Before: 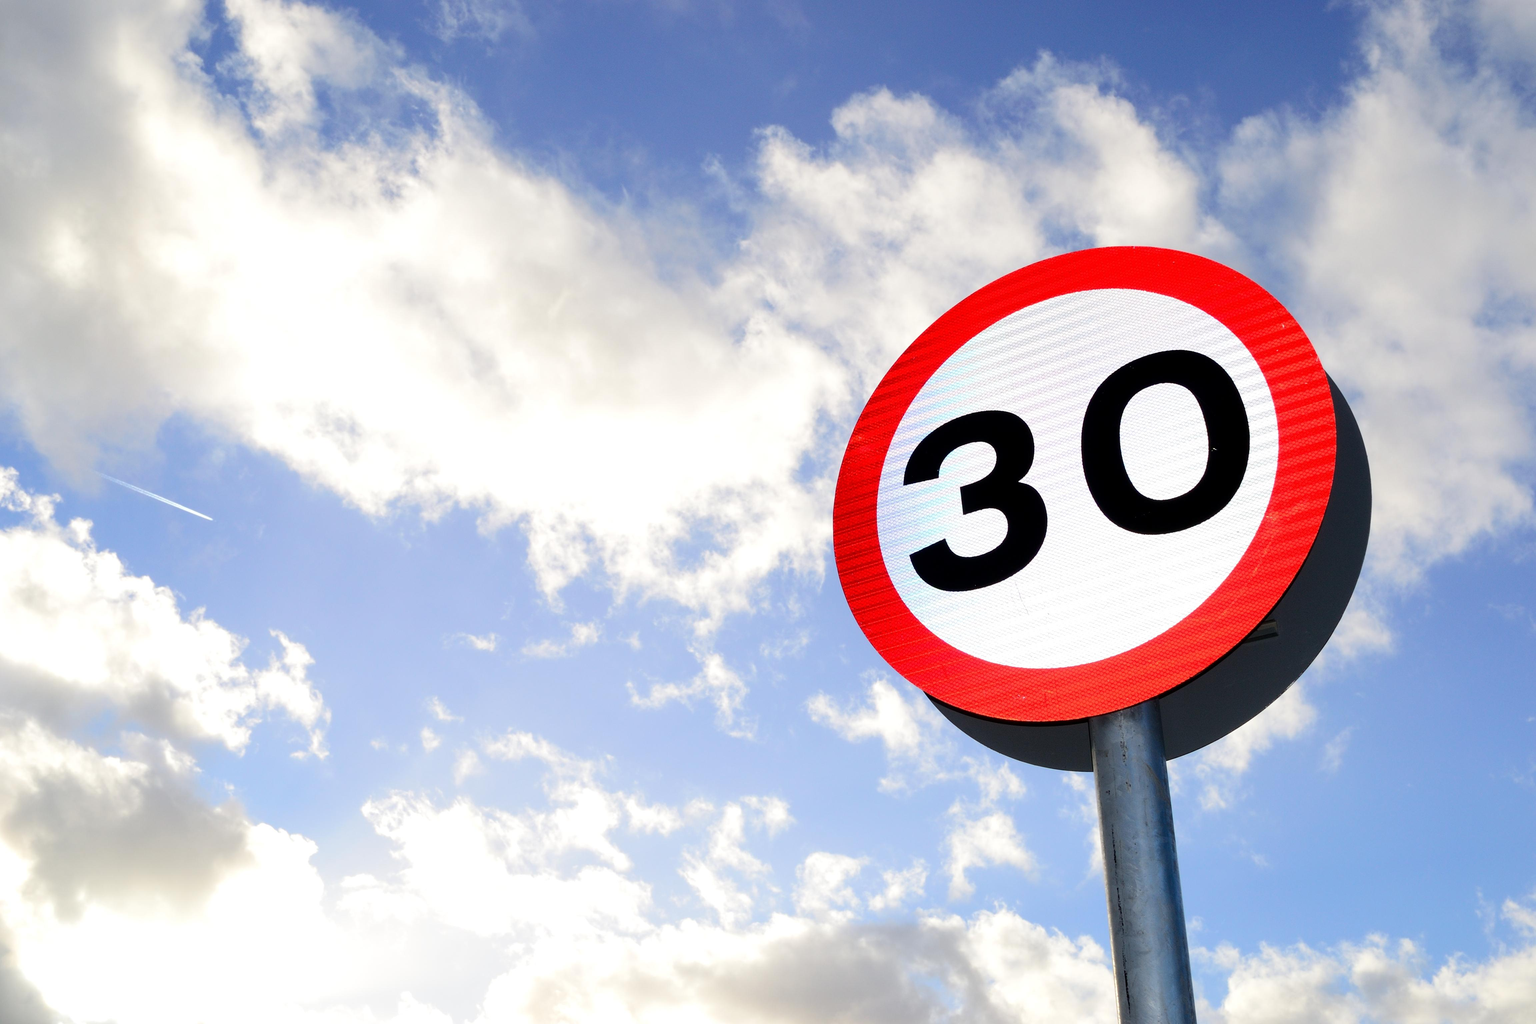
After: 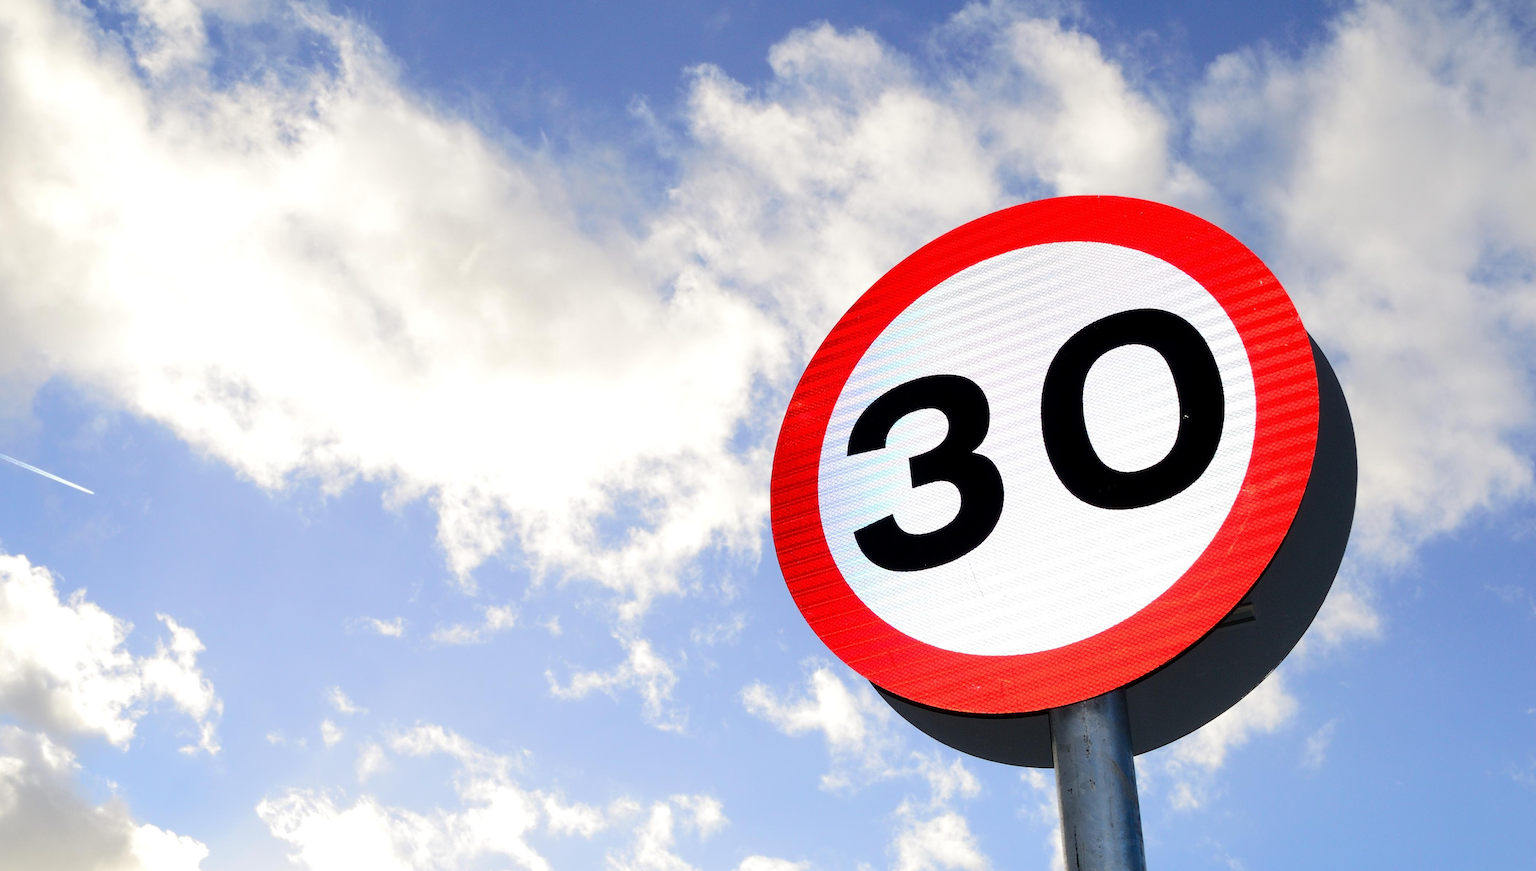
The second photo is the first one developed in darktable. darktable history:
crop: left 8.255%, top 6.58%, bottom 15.211%
